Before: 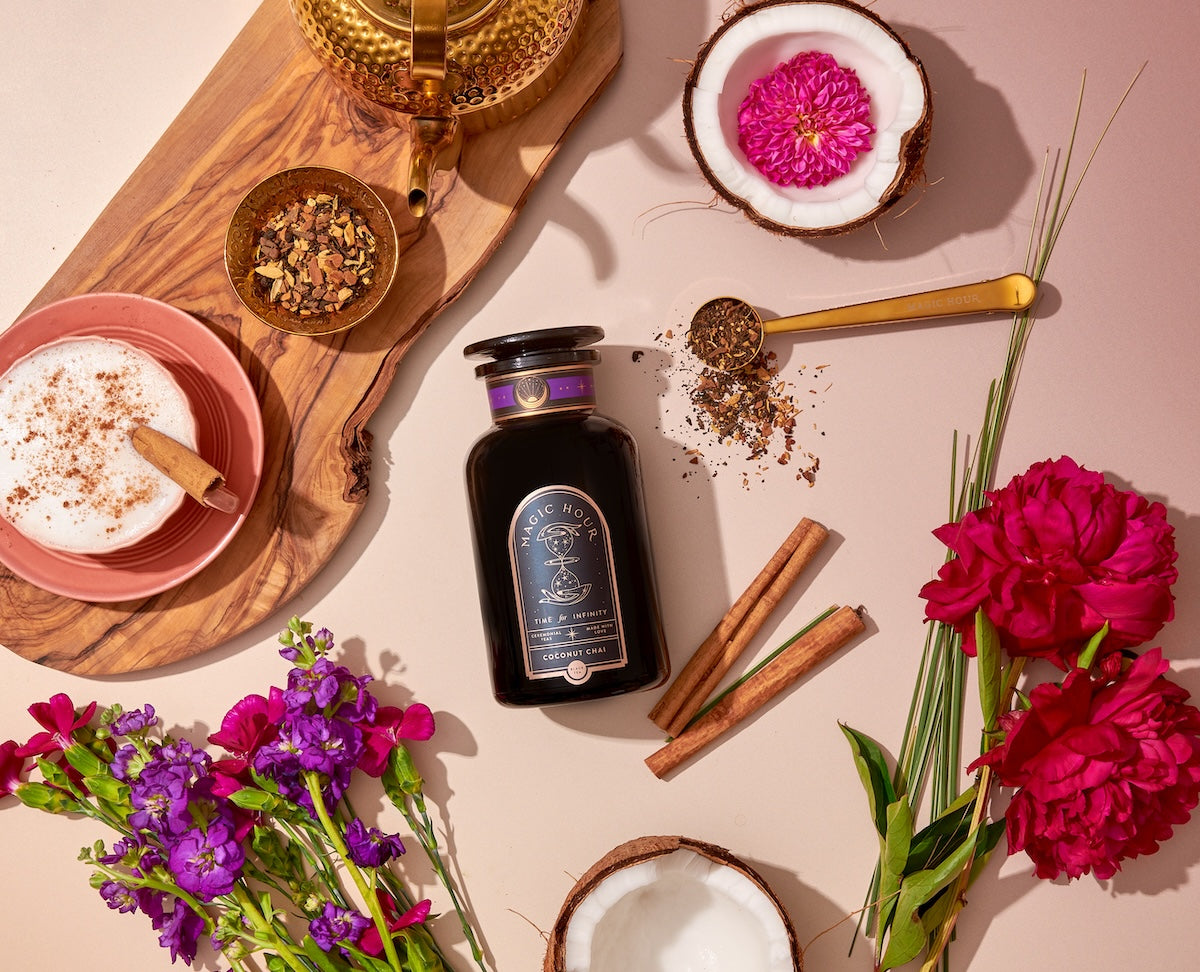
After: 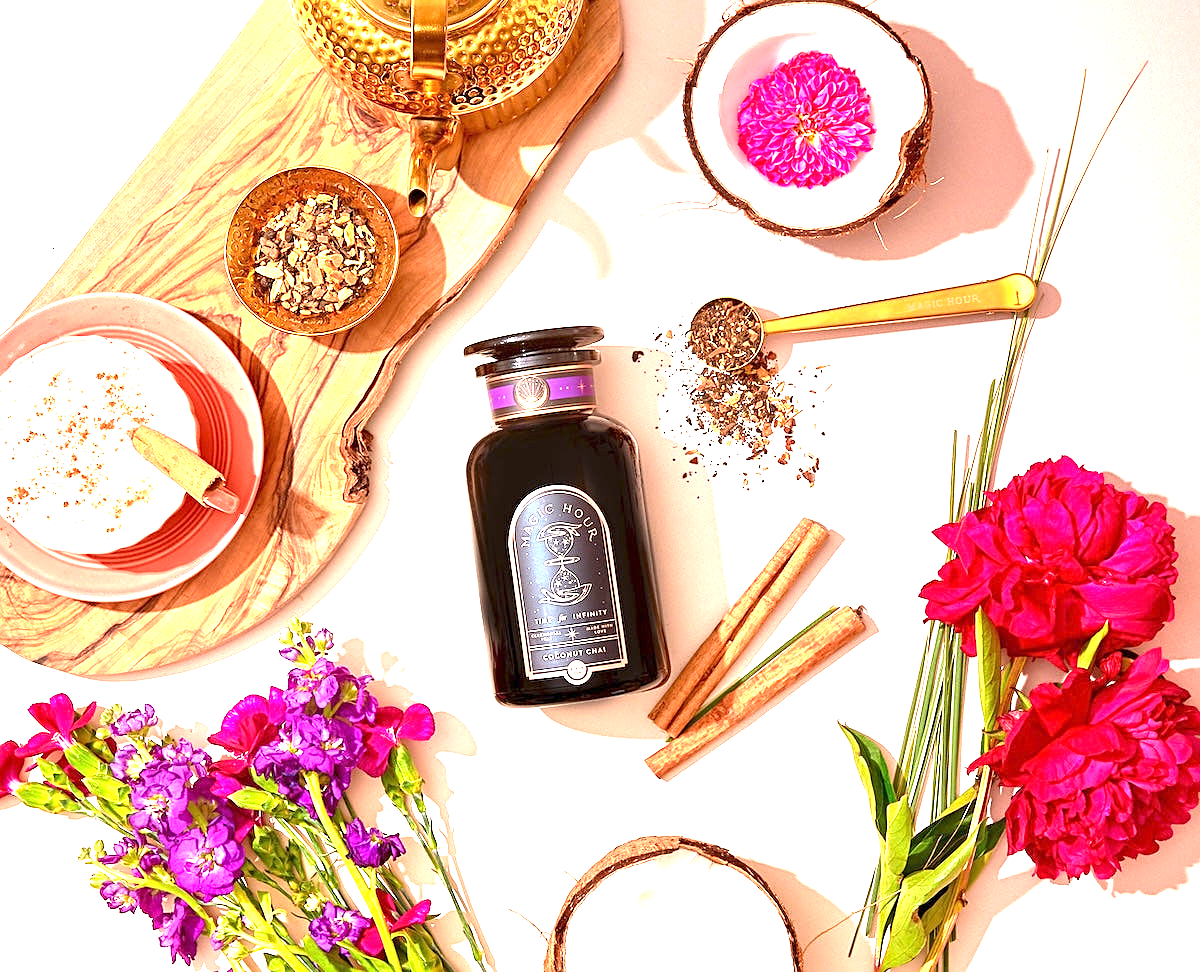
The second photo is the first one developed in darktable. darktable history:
white balance: red 1, blue 1
exposure: exposure 2 EV, compensate highlight preservation false
sharpen: on, module defaults
